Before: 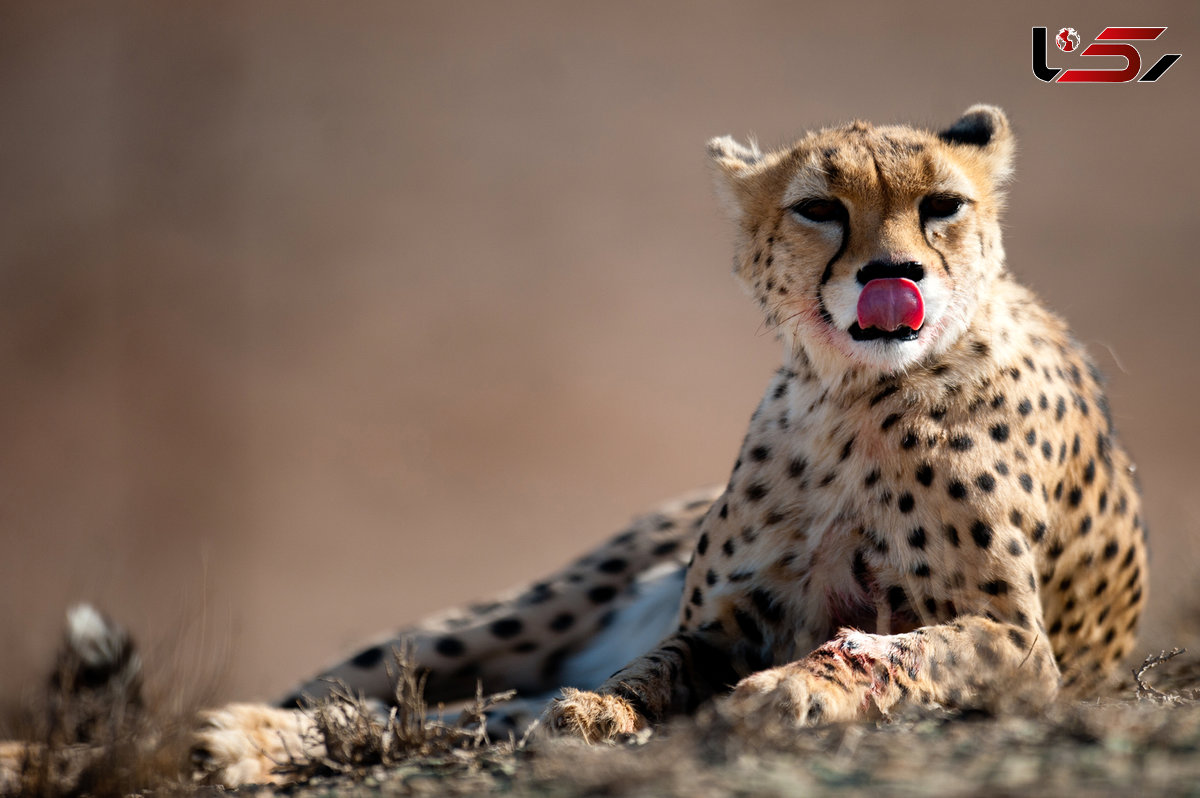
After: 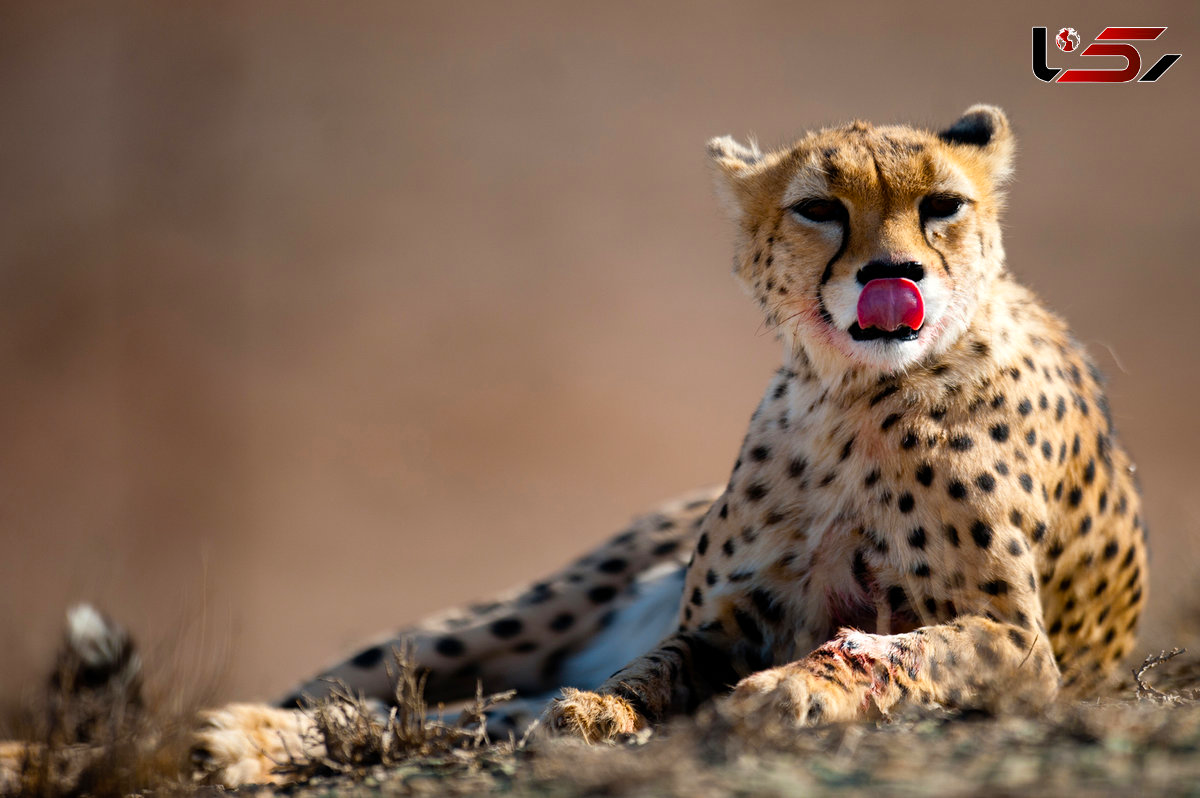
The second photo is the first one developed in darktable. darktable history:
color balance rgb: perceptual saturation grading › global saturation 25%, global vibrance 20%
contrast brightness saturation: contrast 0.01, saturation -0.05
